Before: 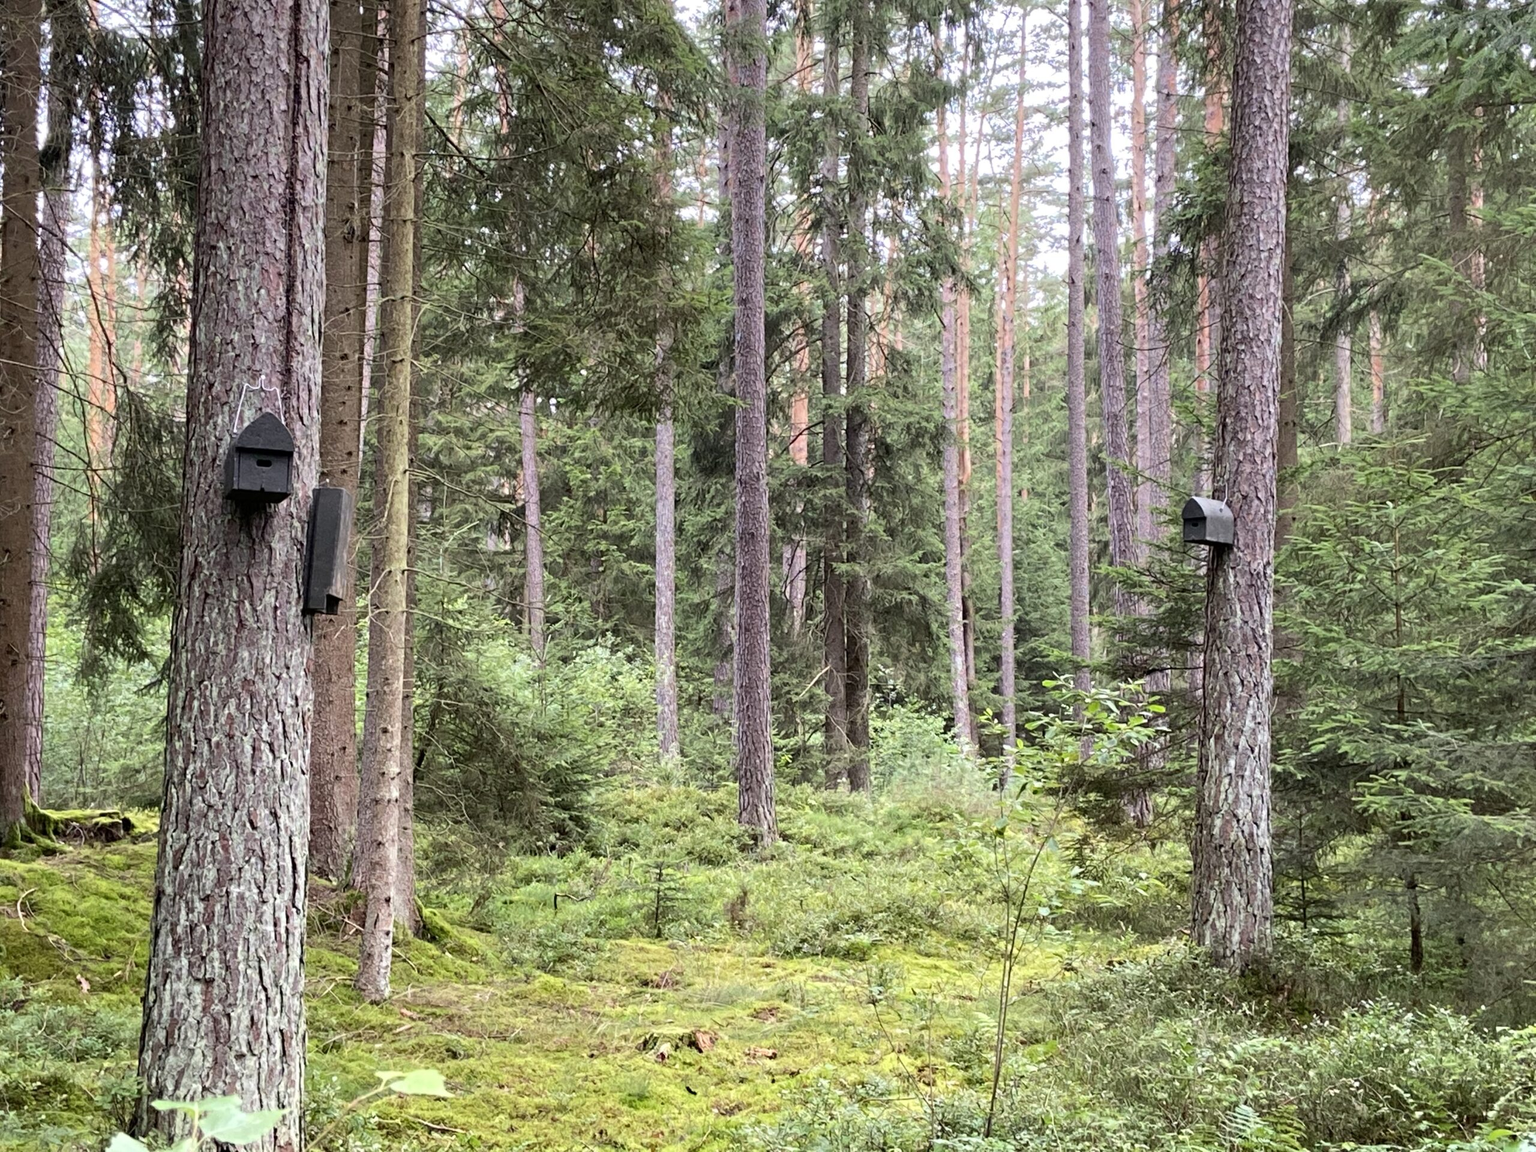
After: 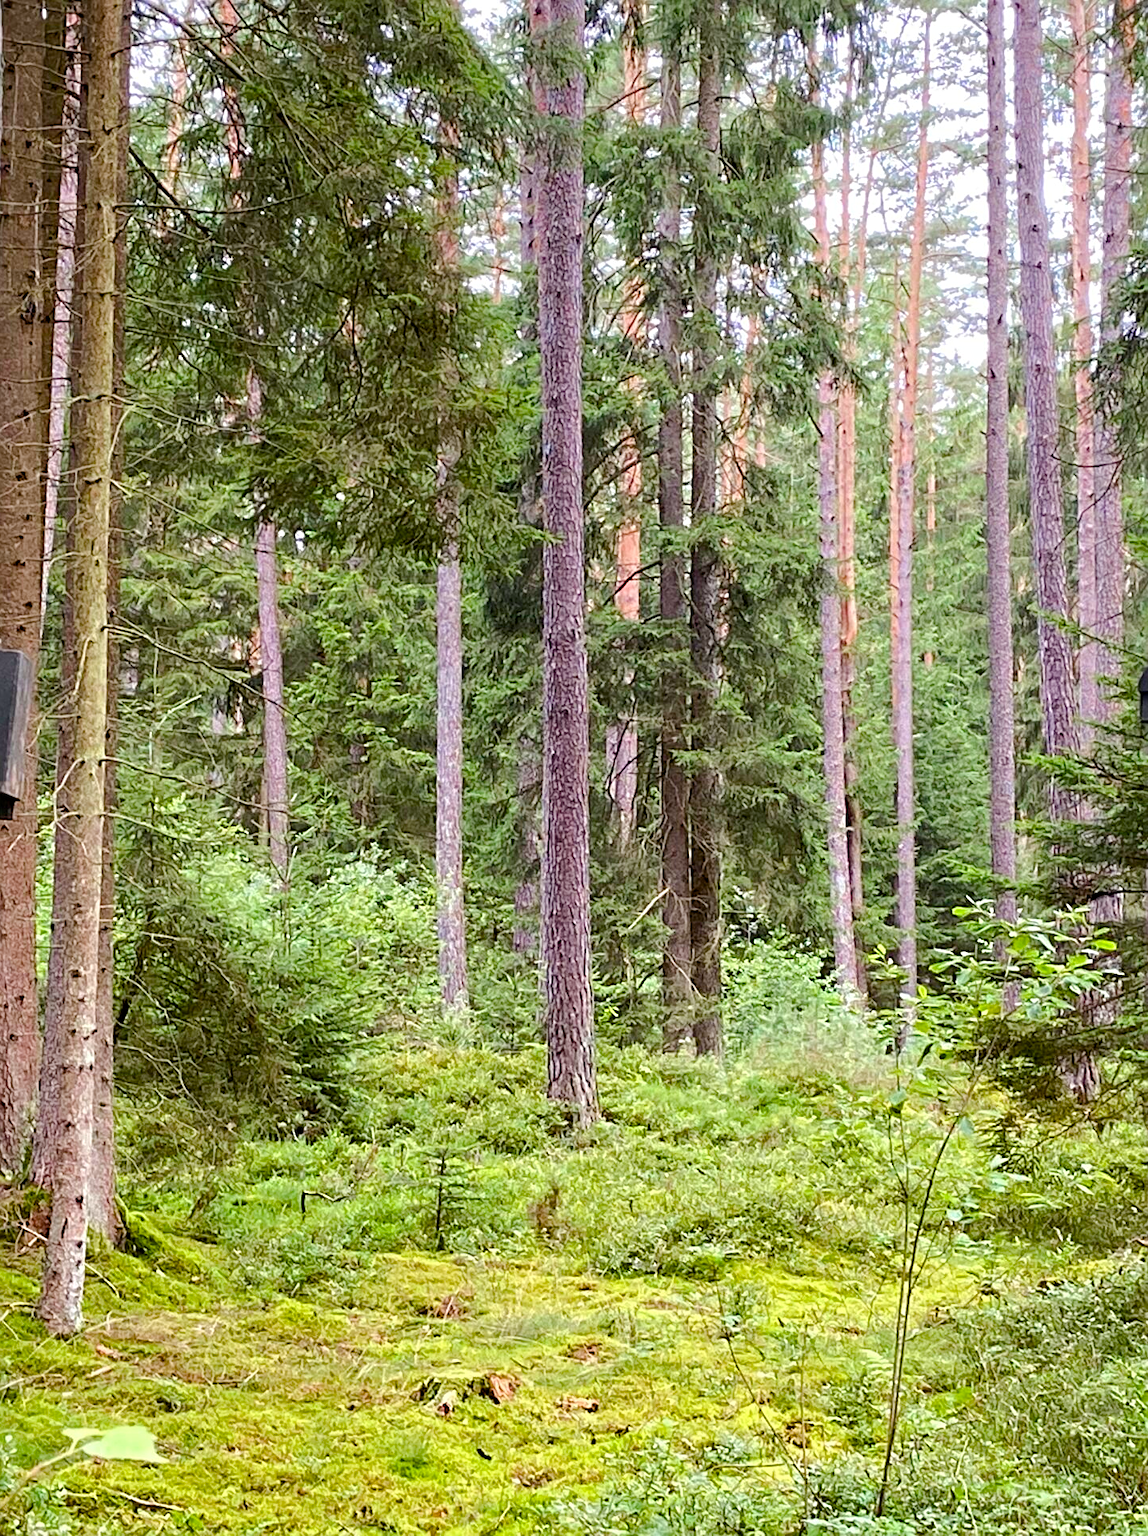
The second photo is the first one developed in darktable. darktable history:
crop: left 21.402%, right 22.483%
contrast brightness saturation: contrast 0.025, brightness -0.035
color balance rgb: shadows lift › hue 85.13°, linear chroma grading › global chroma 17.099%, perceptual saturation grading › global saturation 20%, perceptual saturation grading › highlights -25.437%, perceptual saturation grading › shadows 49.981%, perceptual brilliance grading › mid-tones 10.921%, perceptual brilliance grading › shadows 15.649%
sharpen: on, module defaults
